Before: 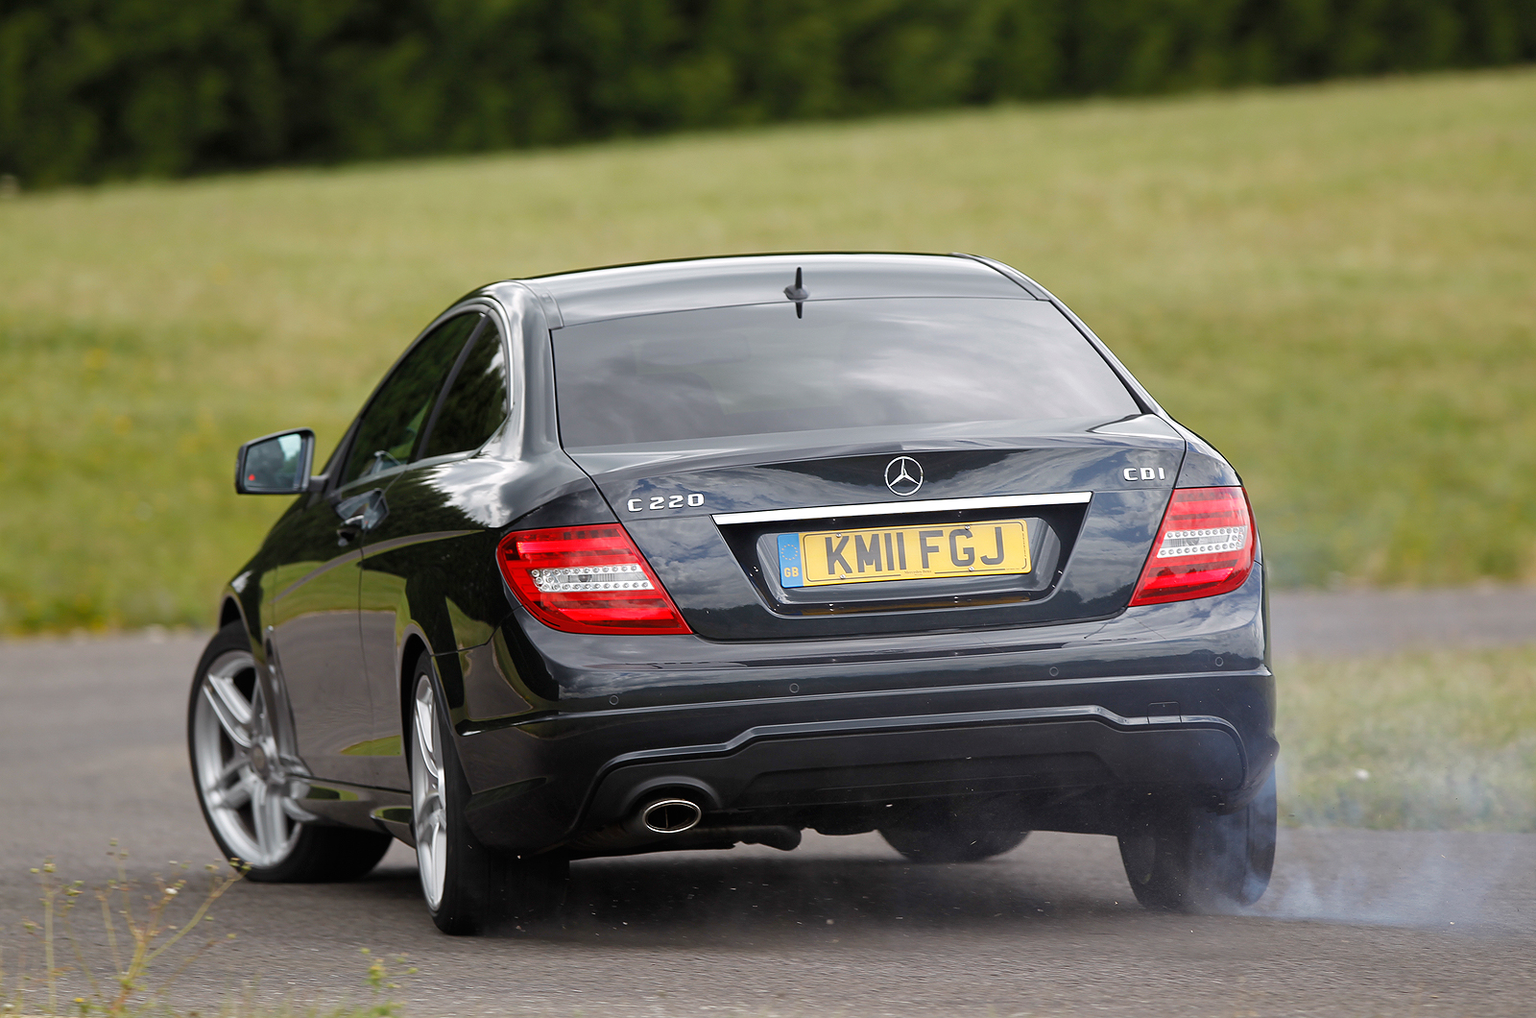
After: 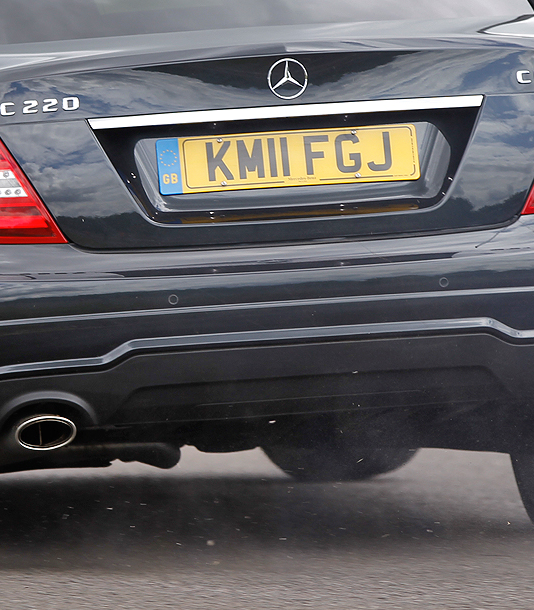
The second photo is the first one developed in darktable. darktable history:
crop: left 40.915%, top 39.375%, right 25.658%, bottom 3.004%
shadows and highlights: white point adjustment 0.16, highlights -70.89, soften with gaussian
